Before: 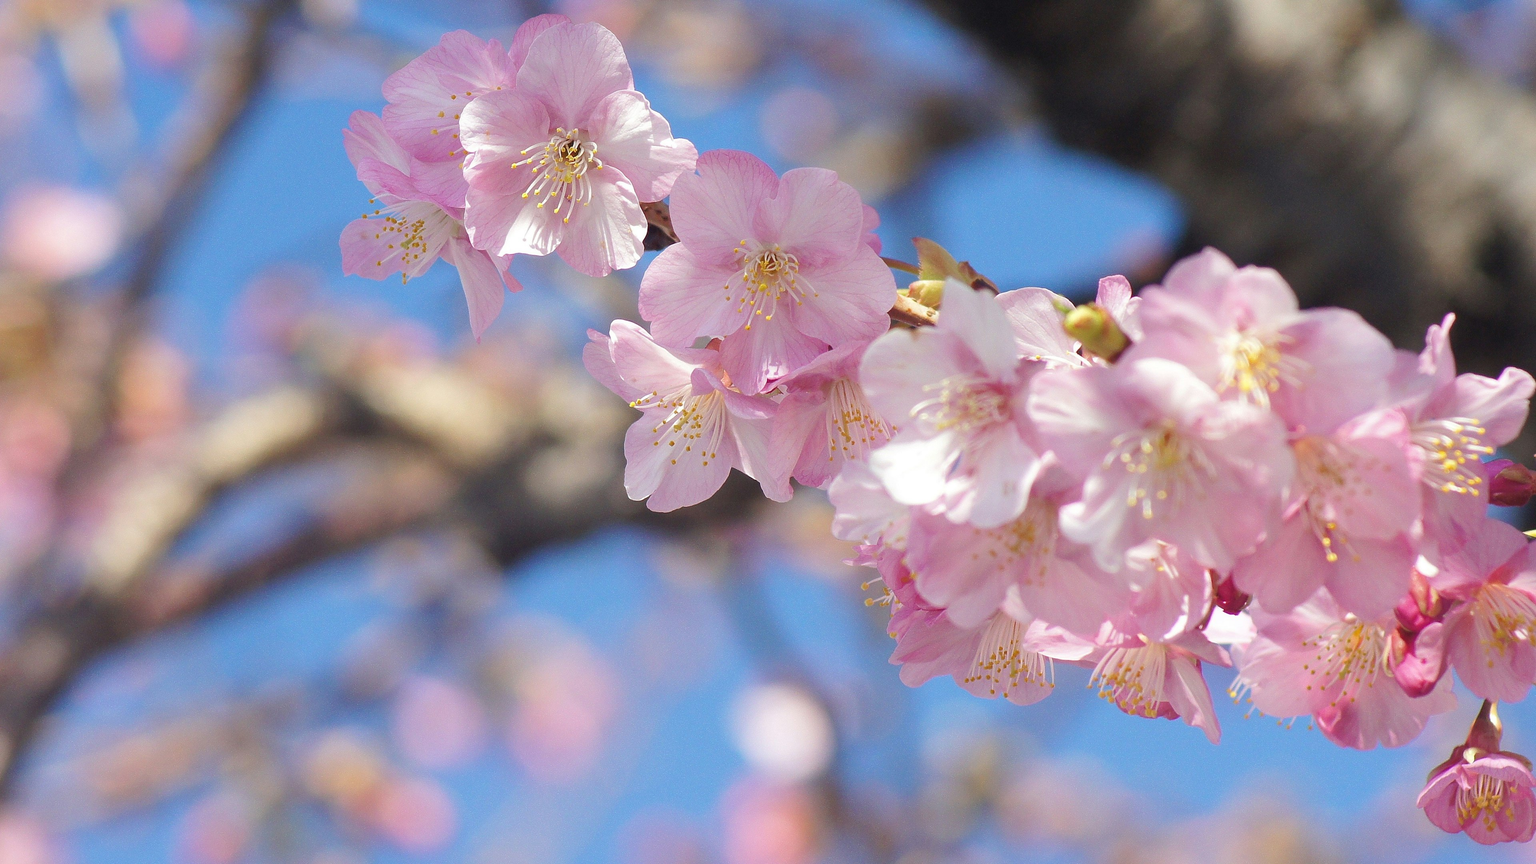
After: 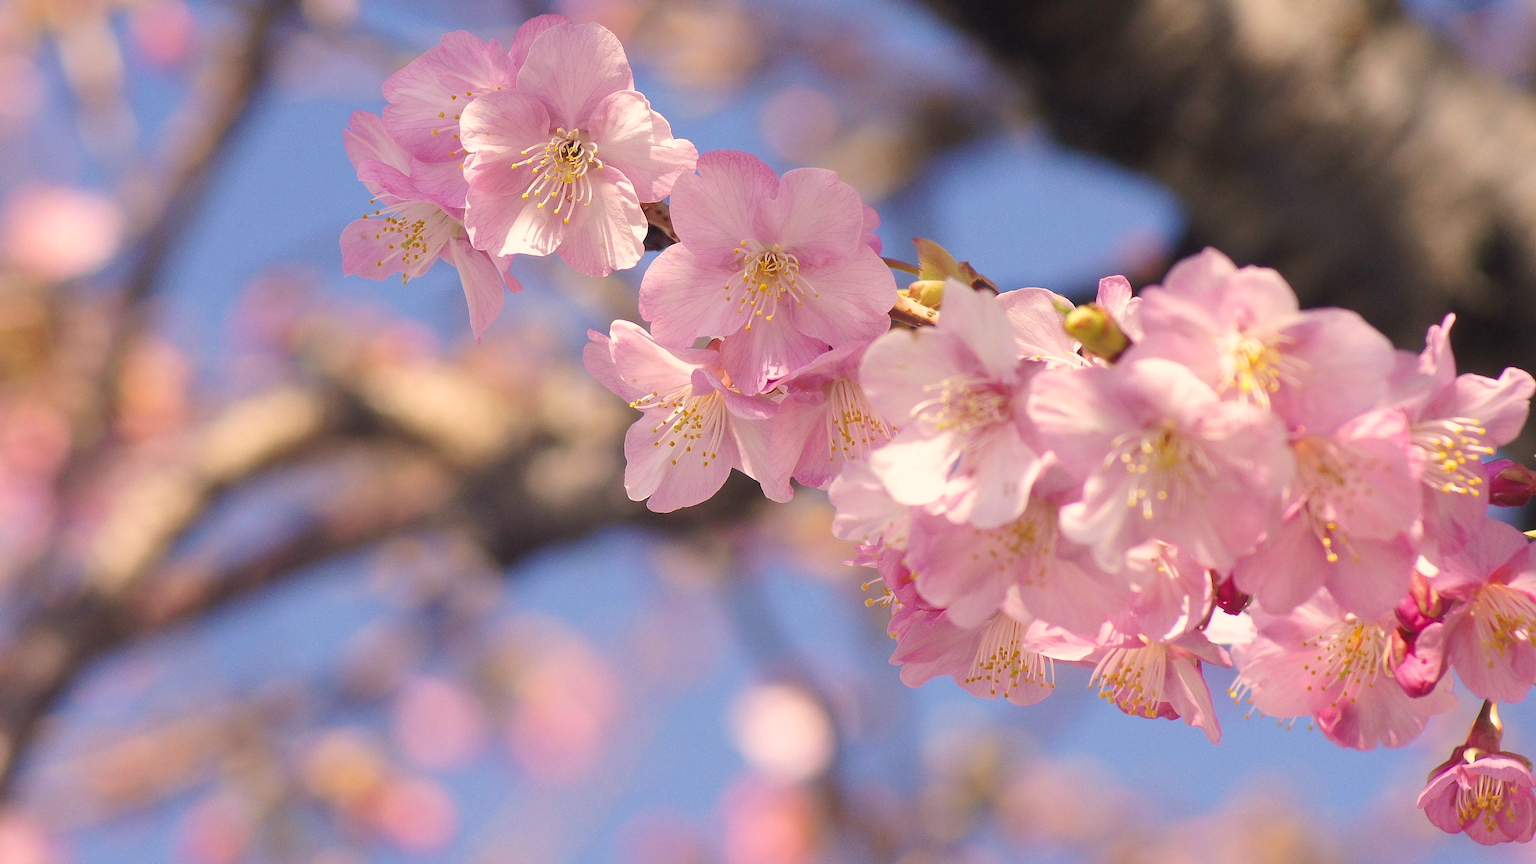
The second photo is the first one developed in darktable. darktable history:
color correction: highlights a* 11.71, highlights b* 12.17
